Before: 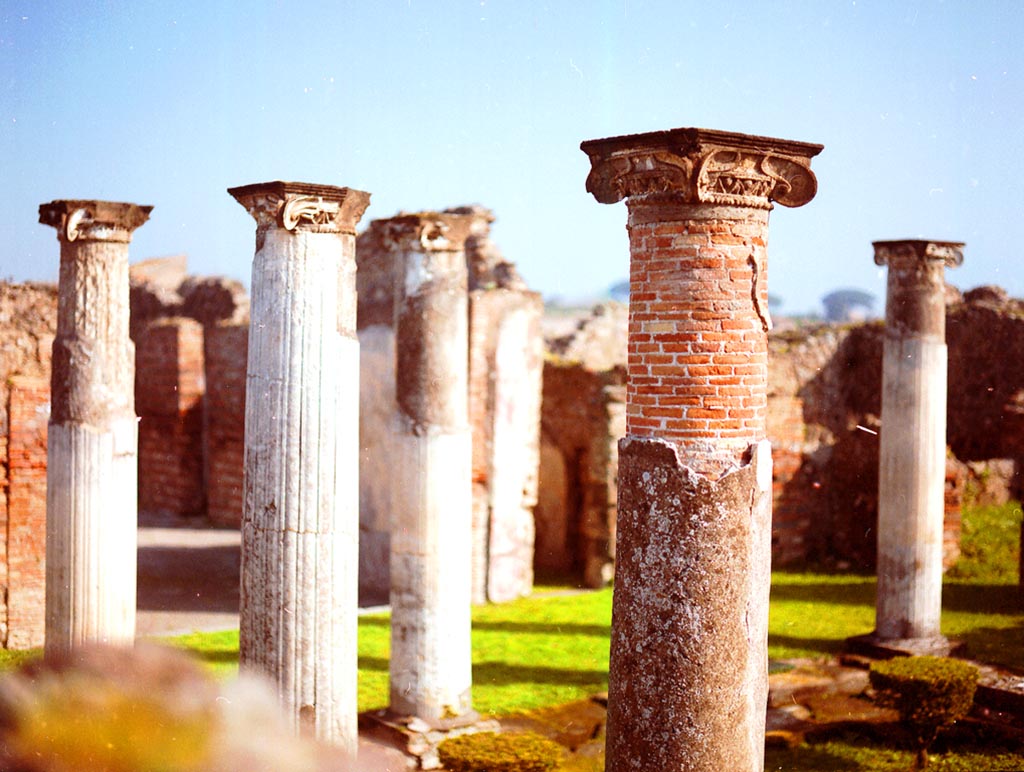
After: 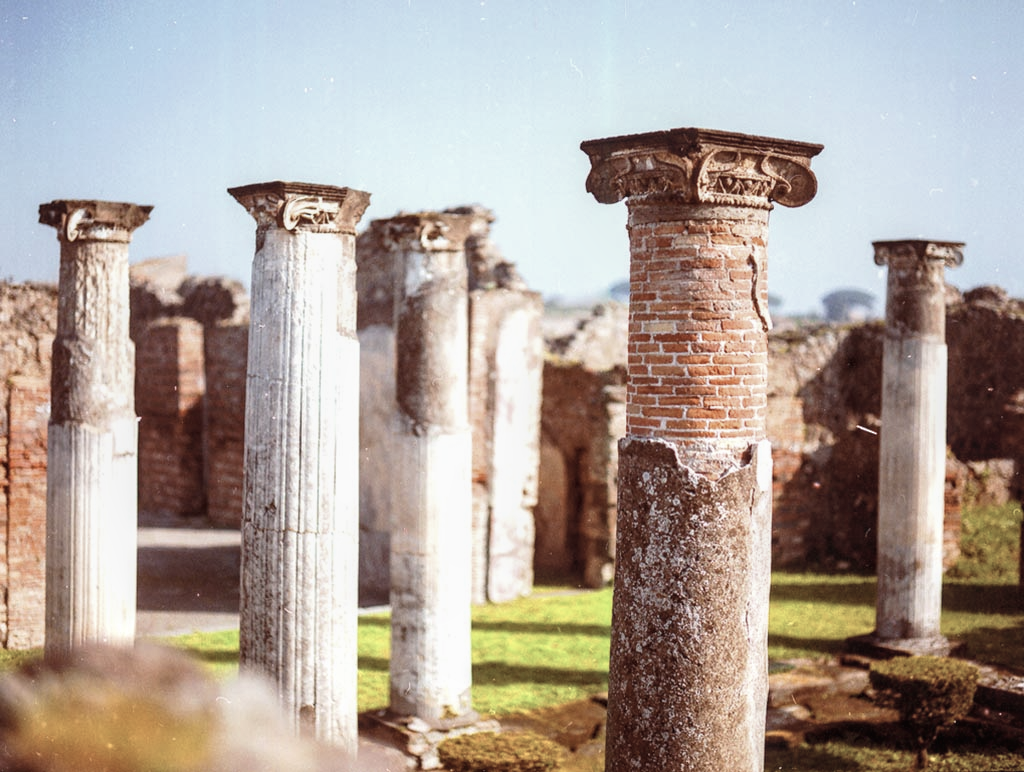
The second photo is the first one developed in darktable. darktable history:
contrast brightness saturation: contrast -0.05, saturation -0.41
local contrast: on, module defaults
sharpen: radius 2.883, amount 0.868, threshold 47.523
